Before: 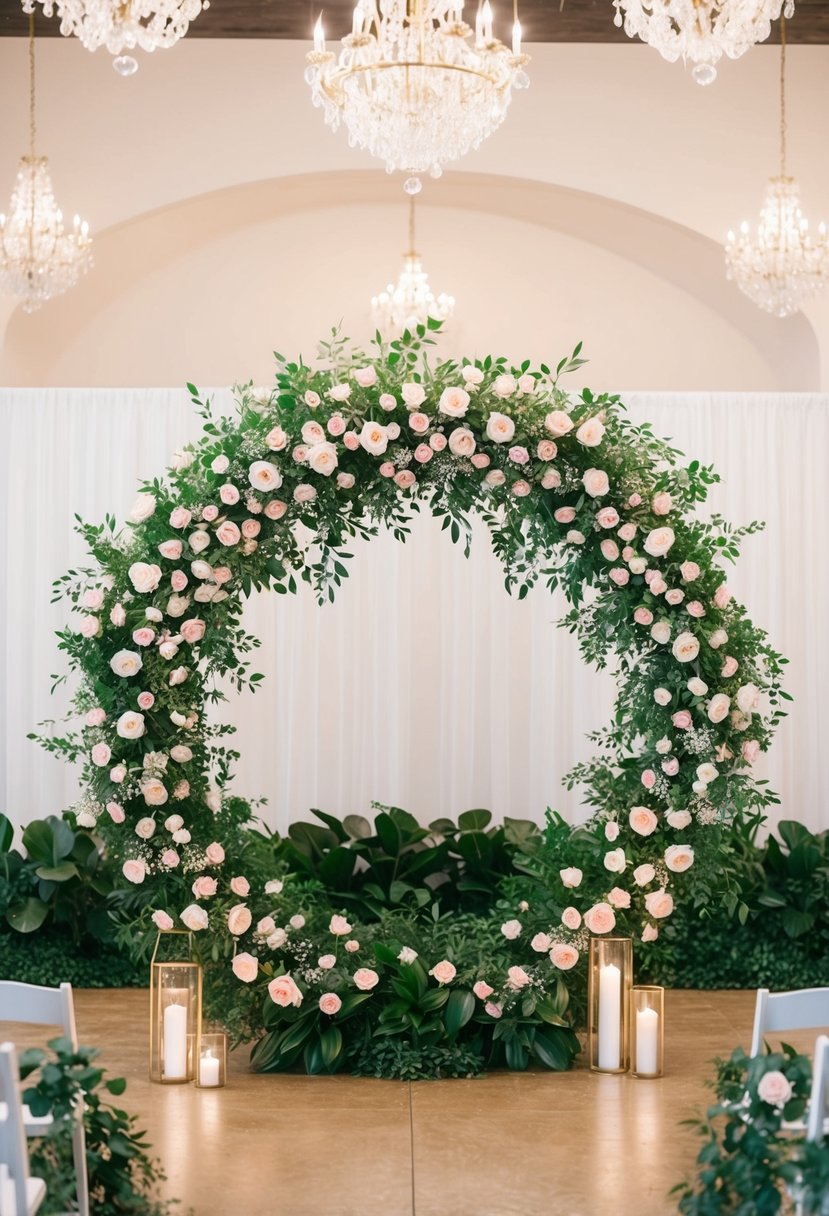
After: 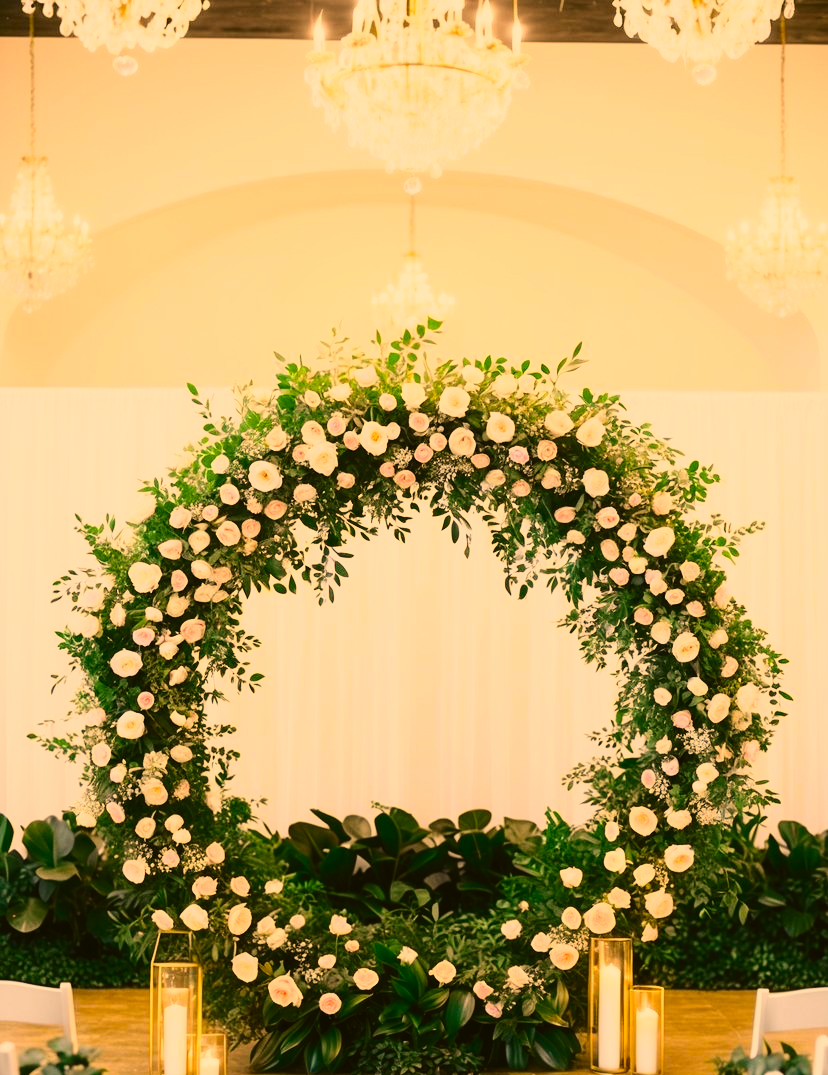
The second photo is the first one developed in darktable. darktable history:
crop and rotate: top 0%, bottom 11.572%
tone curve: curves: ch0 [(0, 0.026) (0.058, 0.049) (0.246, 0.214) (0.437, 0.498) (0.55, 0.644) (0.657, 0.767) (0.822, 0.9) (1, 0.961)]; ch1 [(0, 0) (0.346, 0.307) (0.408, 0.369) (0.453, 0.457) (0.476, 0.489) (0.502, 0.493) (0.521, 0.515) (0.537, 0.531) (0.612, 0.641) (0.676, 0.728) (1, 1)]; ch2 [(0, 0) (0.346, 0.34) (0.434, 0.46) (0.485, 0.494) (0.5, 0.494) (0.511, 0.504) (0.537, 0.551) (0.579, 0.599) (0.625, 0.686) (1, 1)], color space Lab, independent channels, preserve colors none
color correction: highlights a* 18.06, highlights b* 35.53, shadows a* 0.98, shadows b* 6.01, saturation 1.01
